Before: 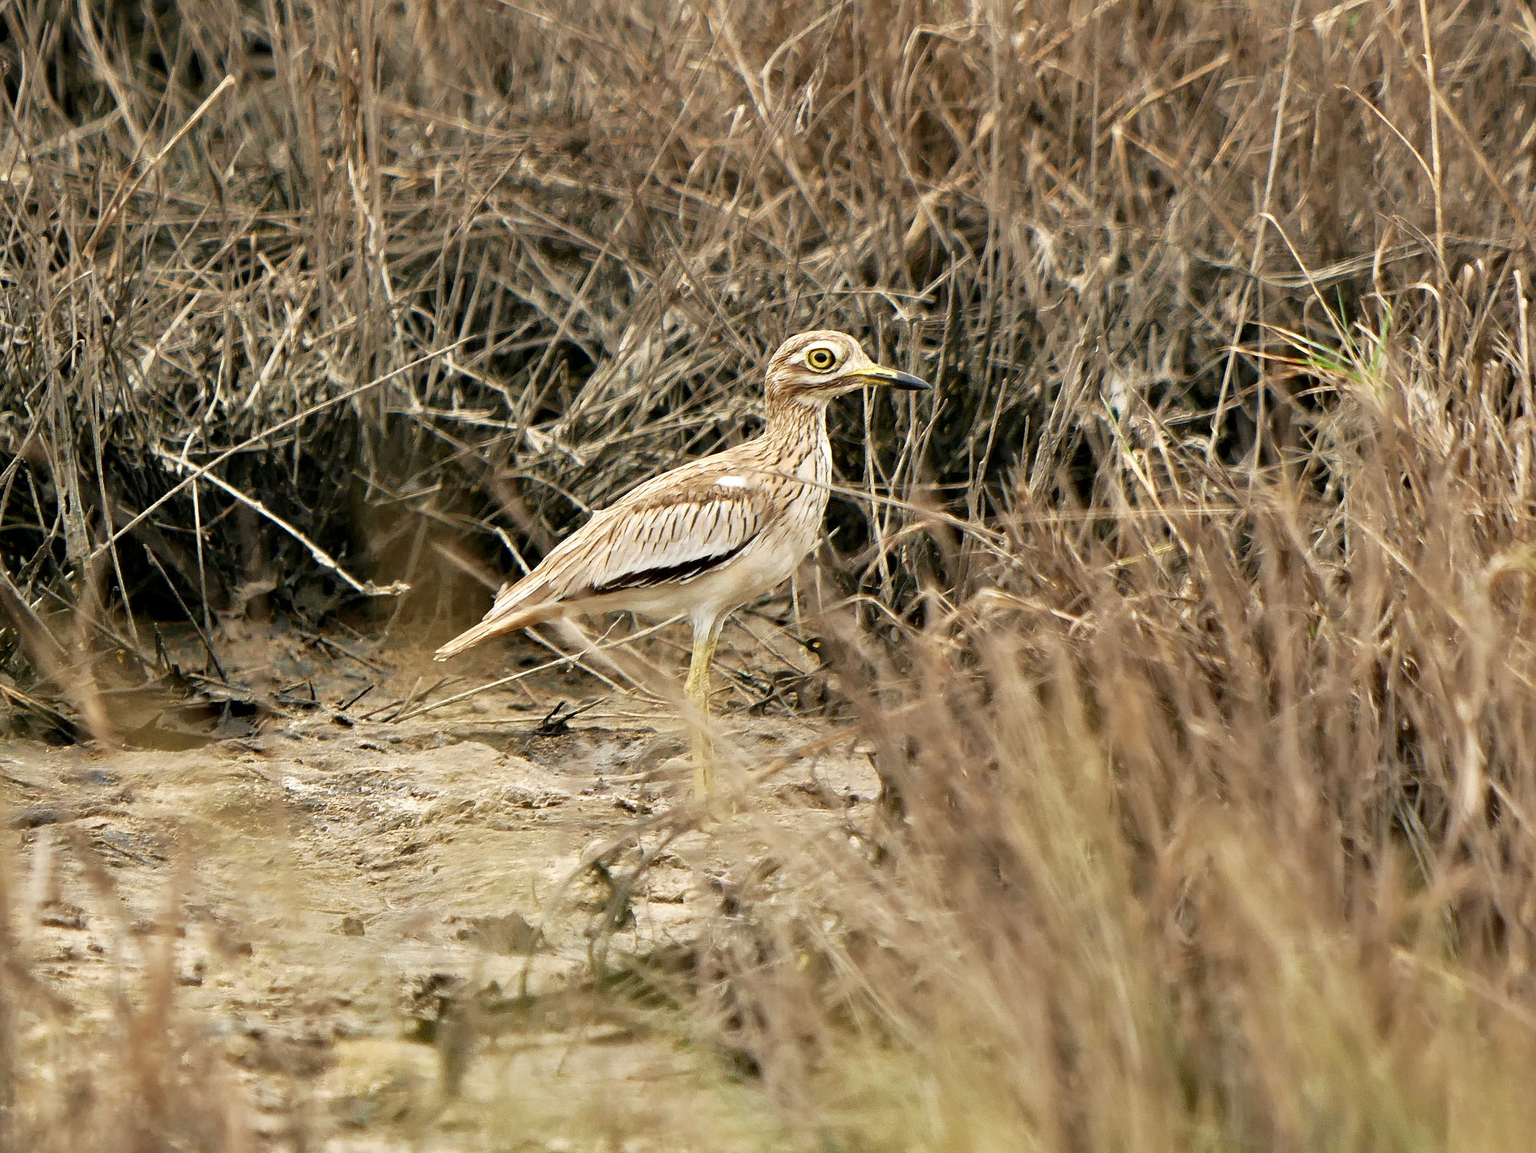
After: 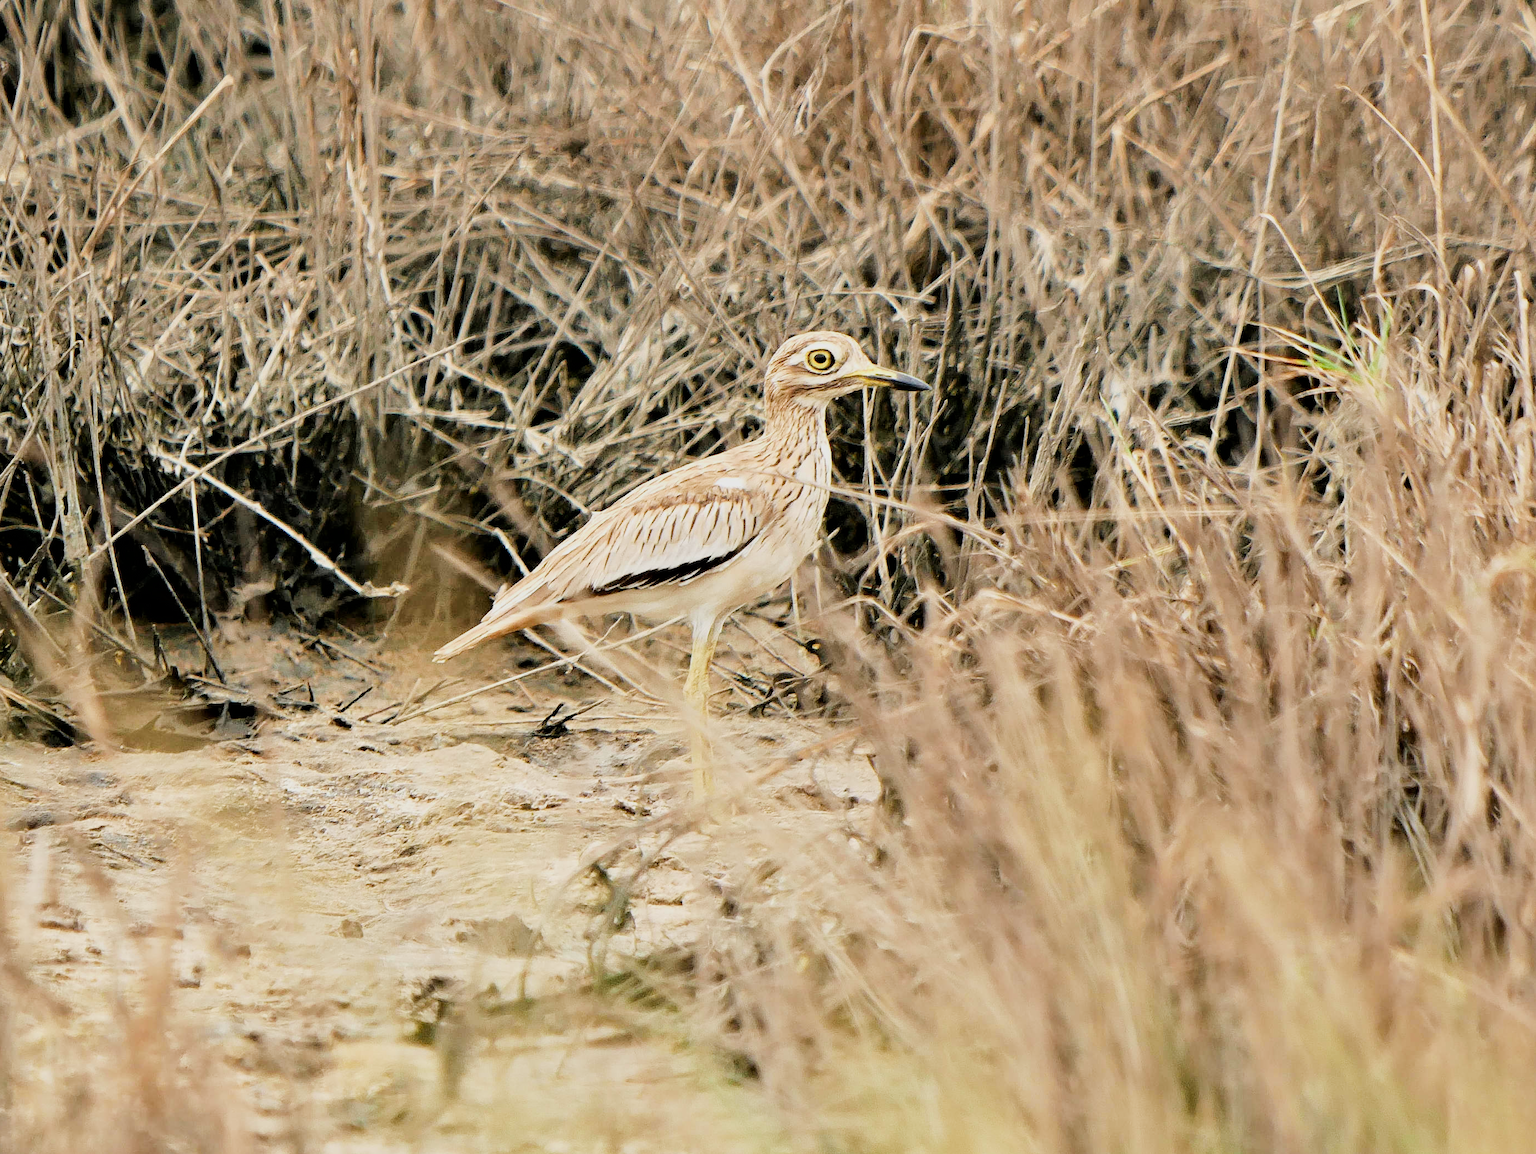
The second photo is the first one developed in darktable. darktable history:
exposure: exposure 1 EV, compensate highlight preservation false
crop: left 0.149%
filmic rgb: black relative exposure -6.98 EV, white relative exposure 5.63 EV, hardness 2.85
